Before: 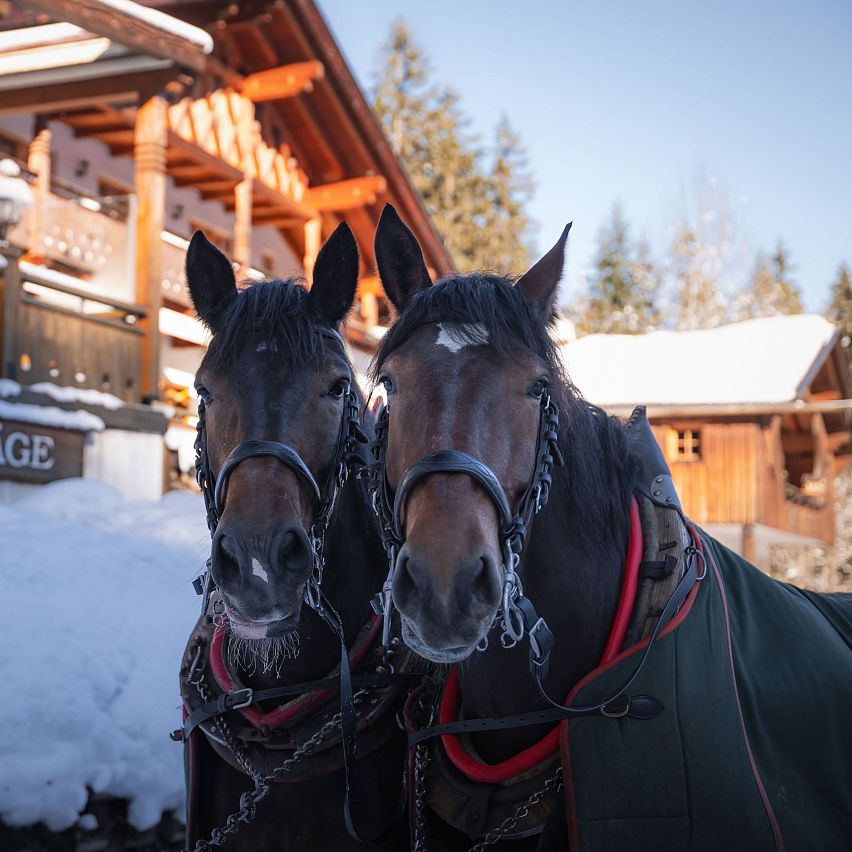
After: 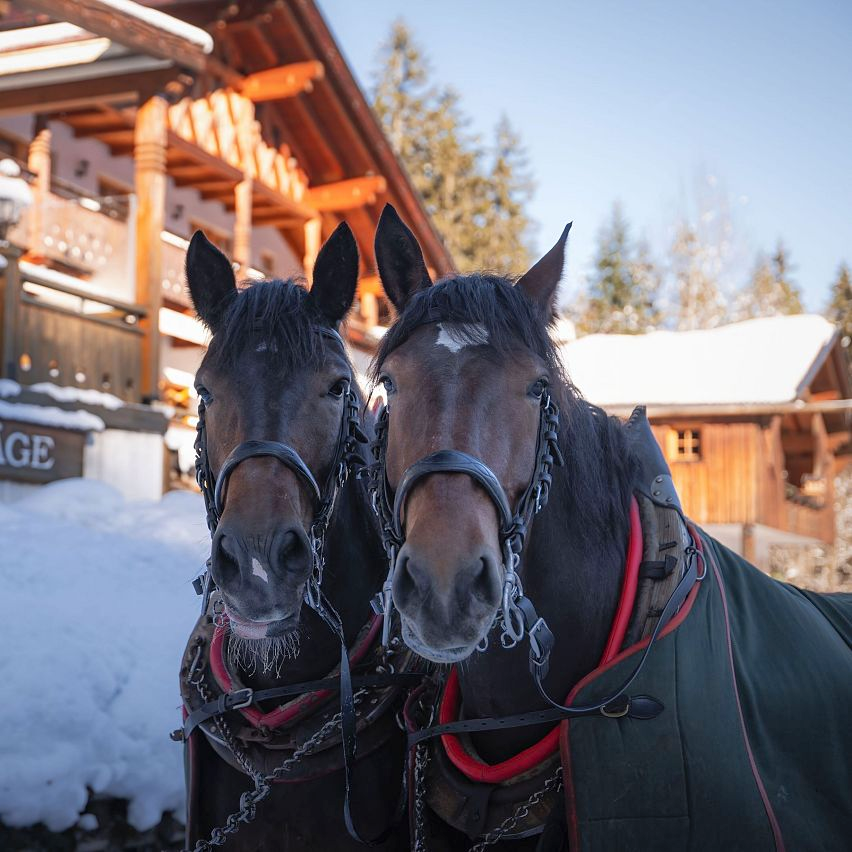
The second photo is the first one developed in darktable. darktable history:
shadows and highlights: shadows 42.88, highlights 7.39
